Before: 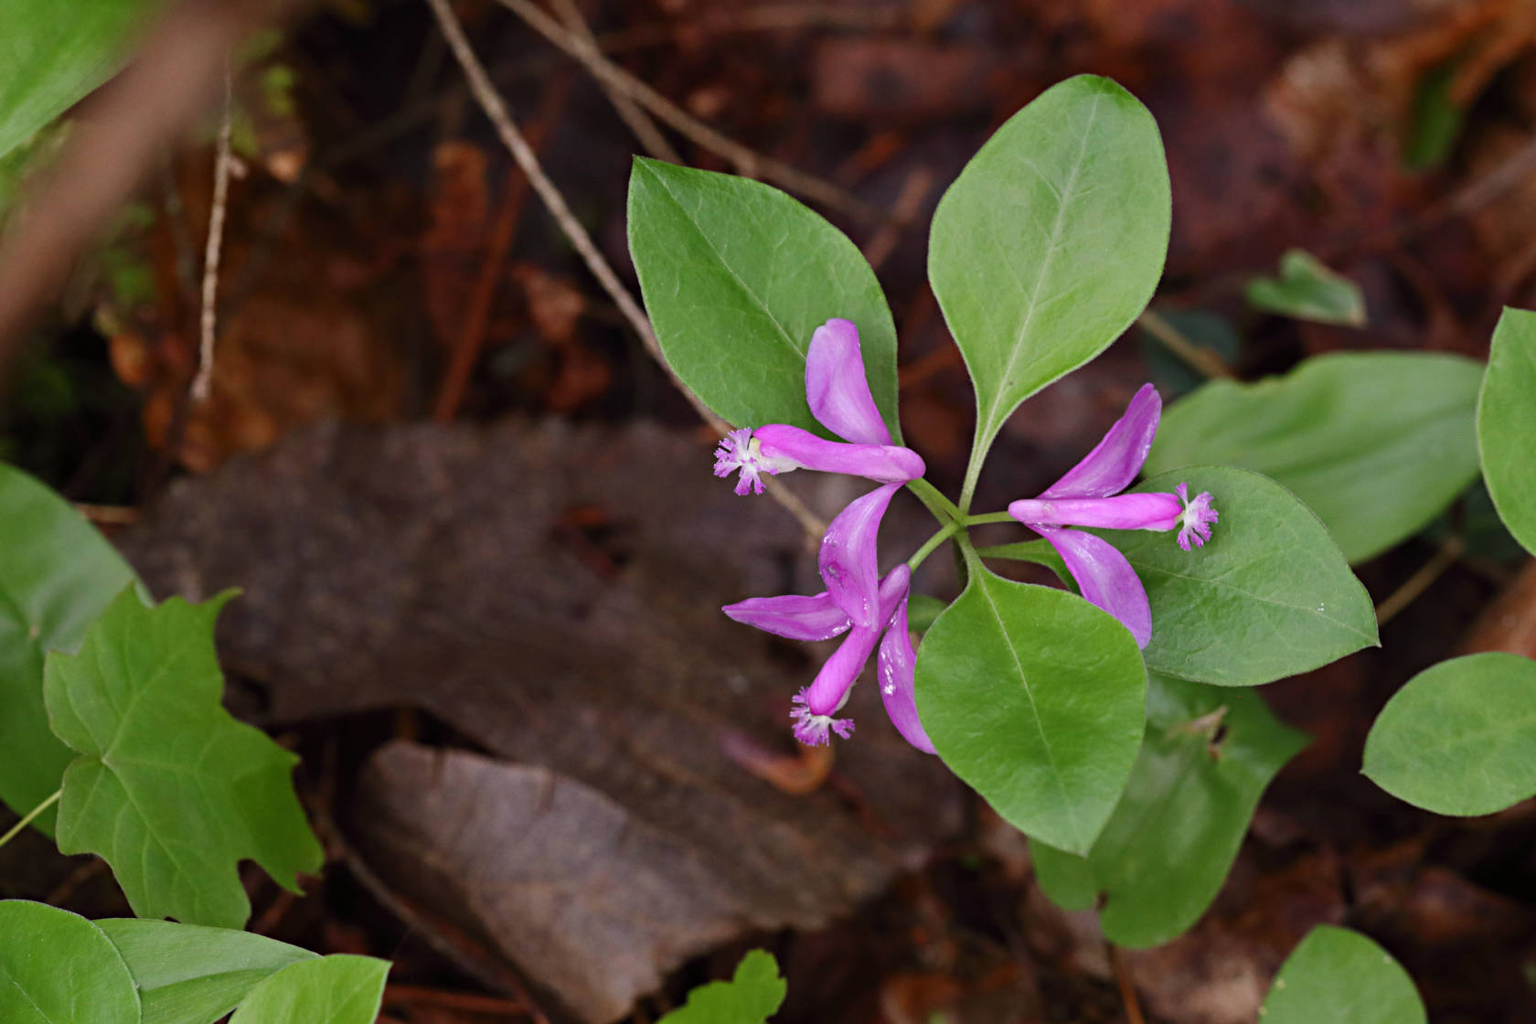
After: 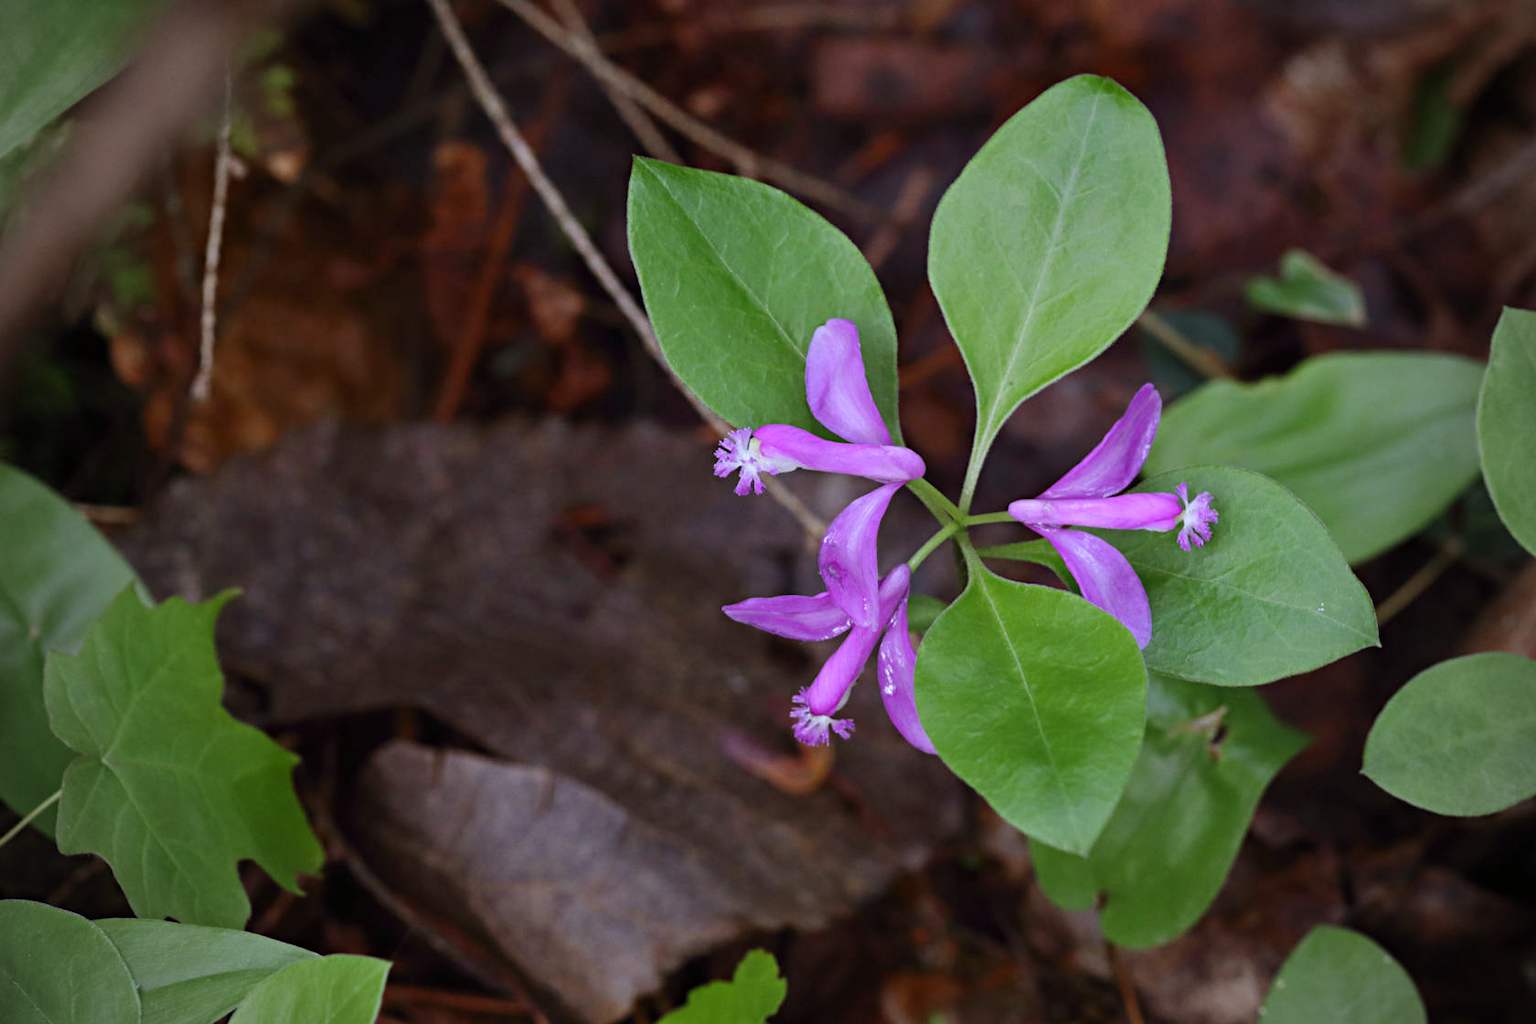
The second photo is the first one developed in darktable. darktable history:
vignetting: fall-off start 71.74%
white balance: red 0.931, blue 1.11
